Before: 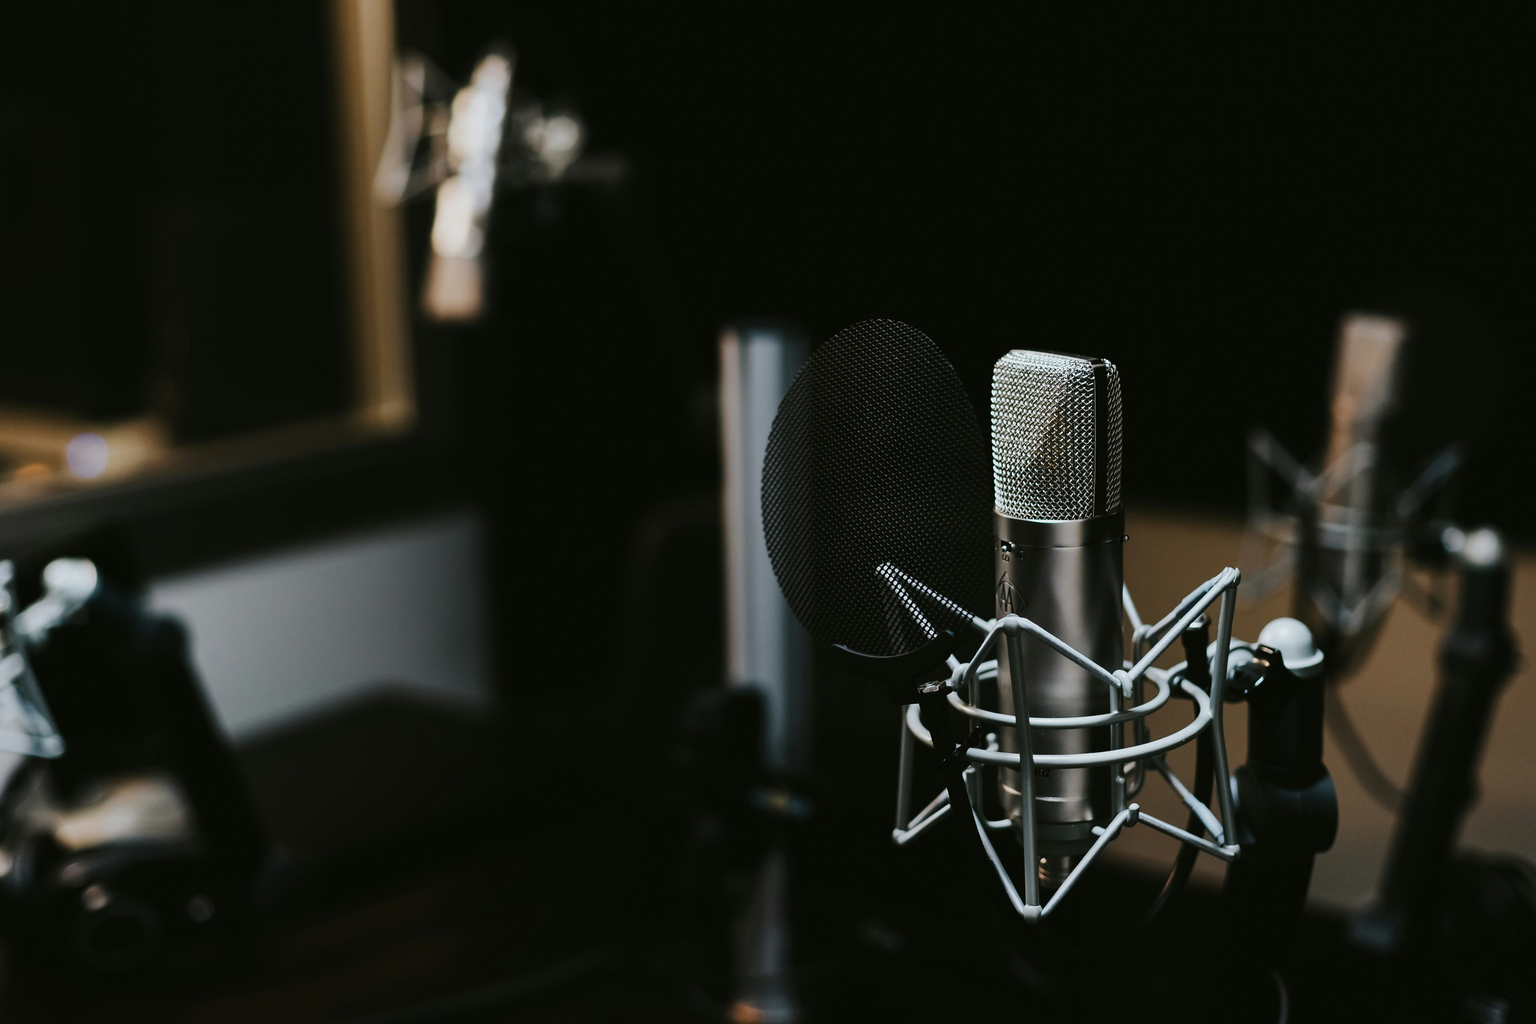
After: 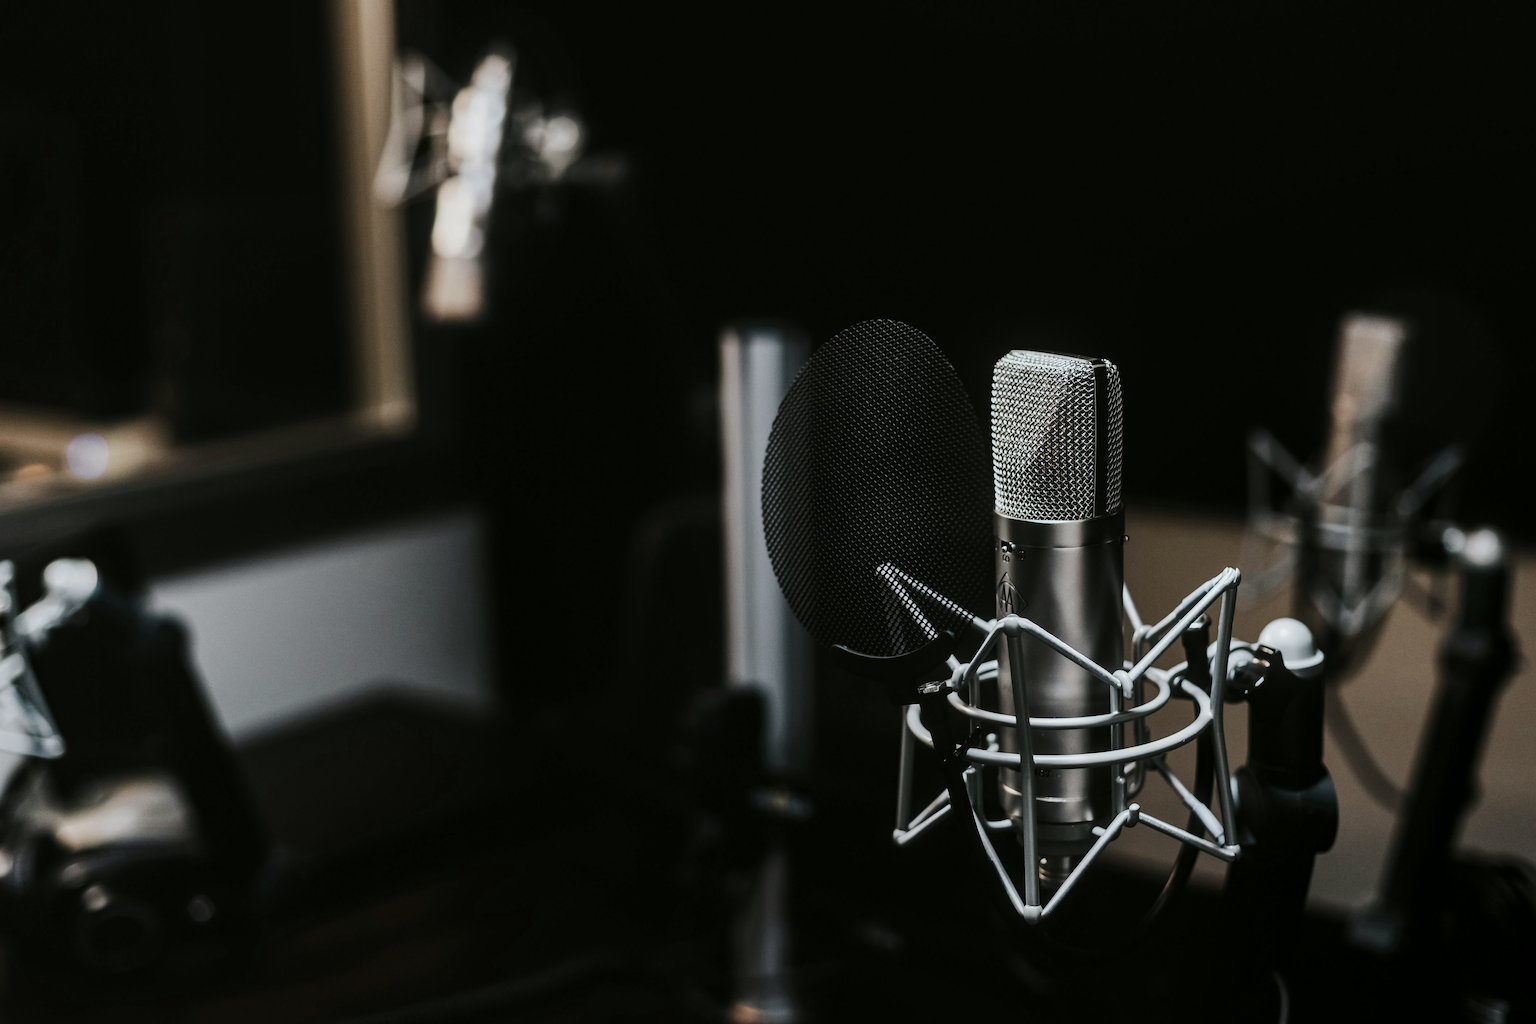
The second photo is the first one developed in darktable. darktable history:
contrast brightness saturation: contrast 0.1, saturation -0.36
local contrast: detail 130%
